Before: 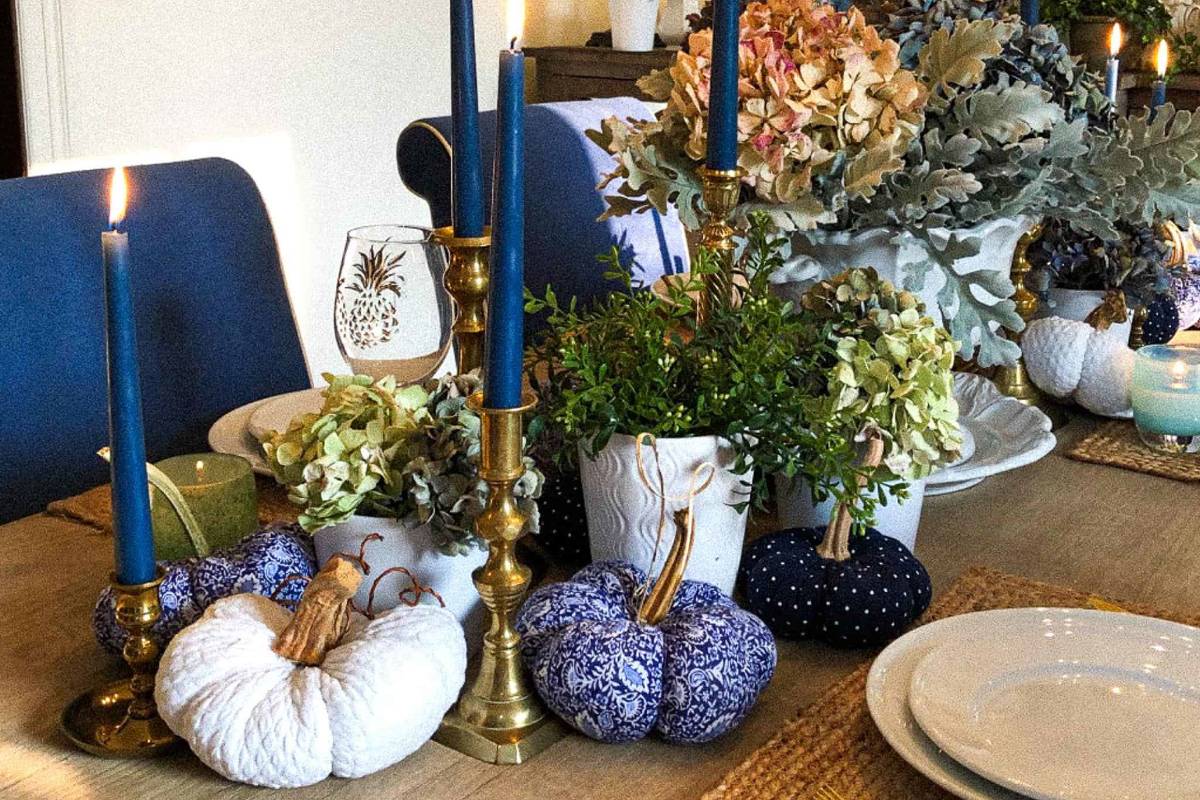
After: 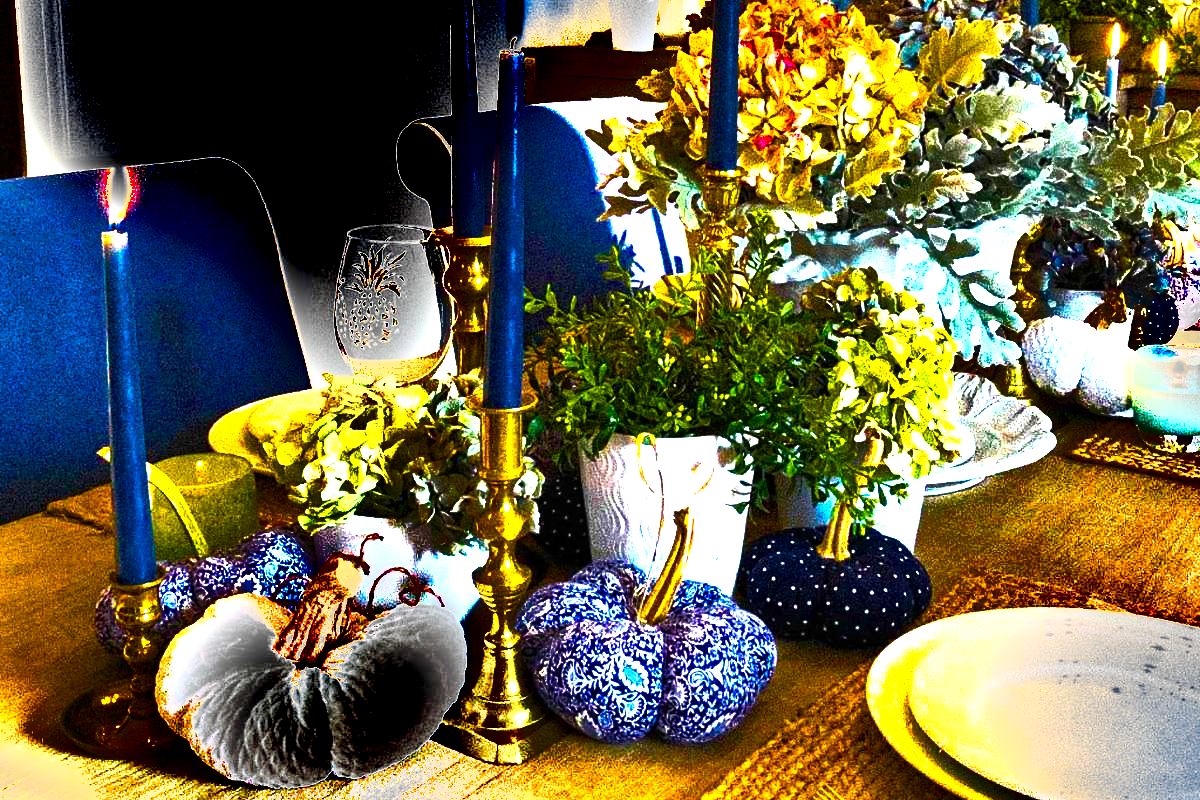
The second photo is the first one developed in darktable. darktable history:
shadows and highlights: soften with gaussian
color balance rgb: linear chroma grading › global chroma 20%, perceptual saturation grading › global saturation 65%, perceptual saturation grading › highlights 60%, perceptual saturation grading › mid-tones 50%, perceptual saturation grading › shadows 50%, perceptual brilliance grading › global brilliance 30%, perceptual brilliance grading › highlights 50%, perceptual brilliance grading › mid-tones 50%, perceptual brilliance grading › shadows -22%, global vibrance 20%
